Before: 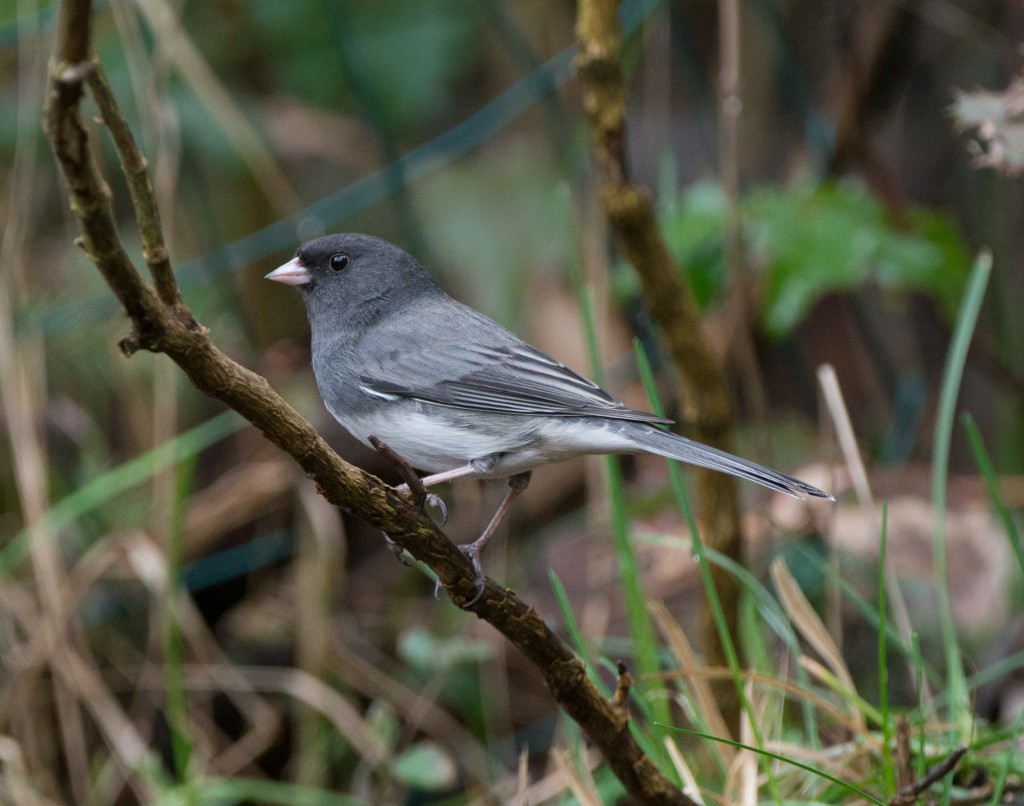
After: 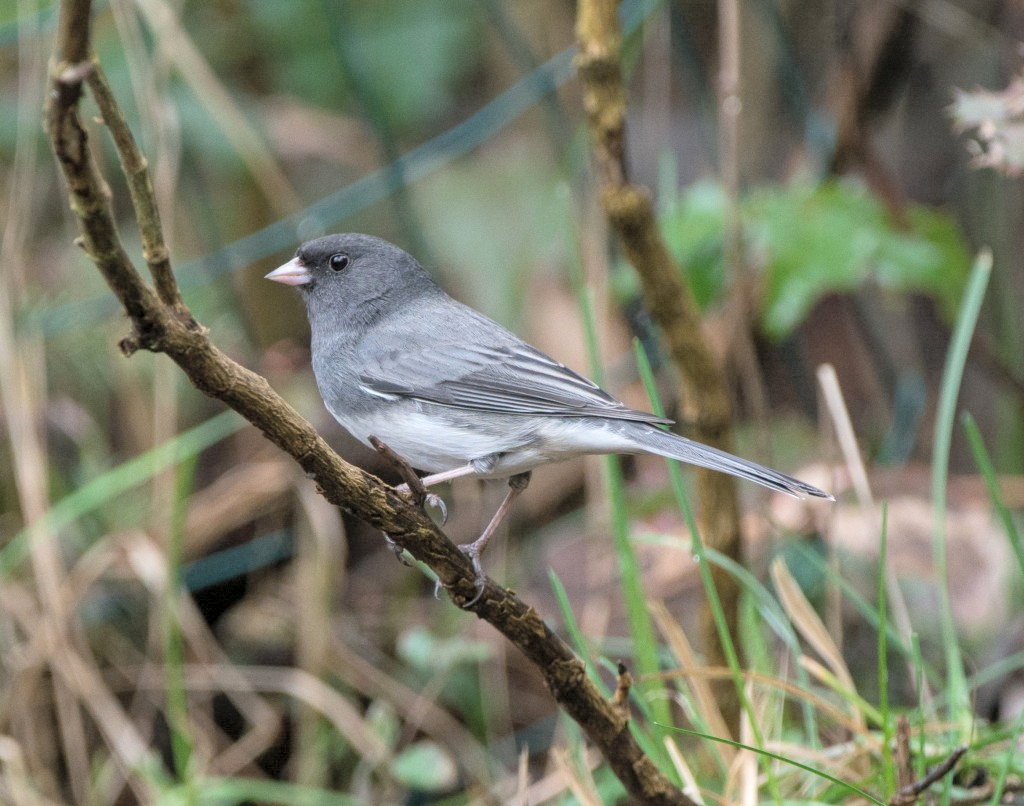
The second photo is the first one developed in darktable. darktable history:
contrast brightness saturation: brightness 0.282
local contrast: on, module defaults
